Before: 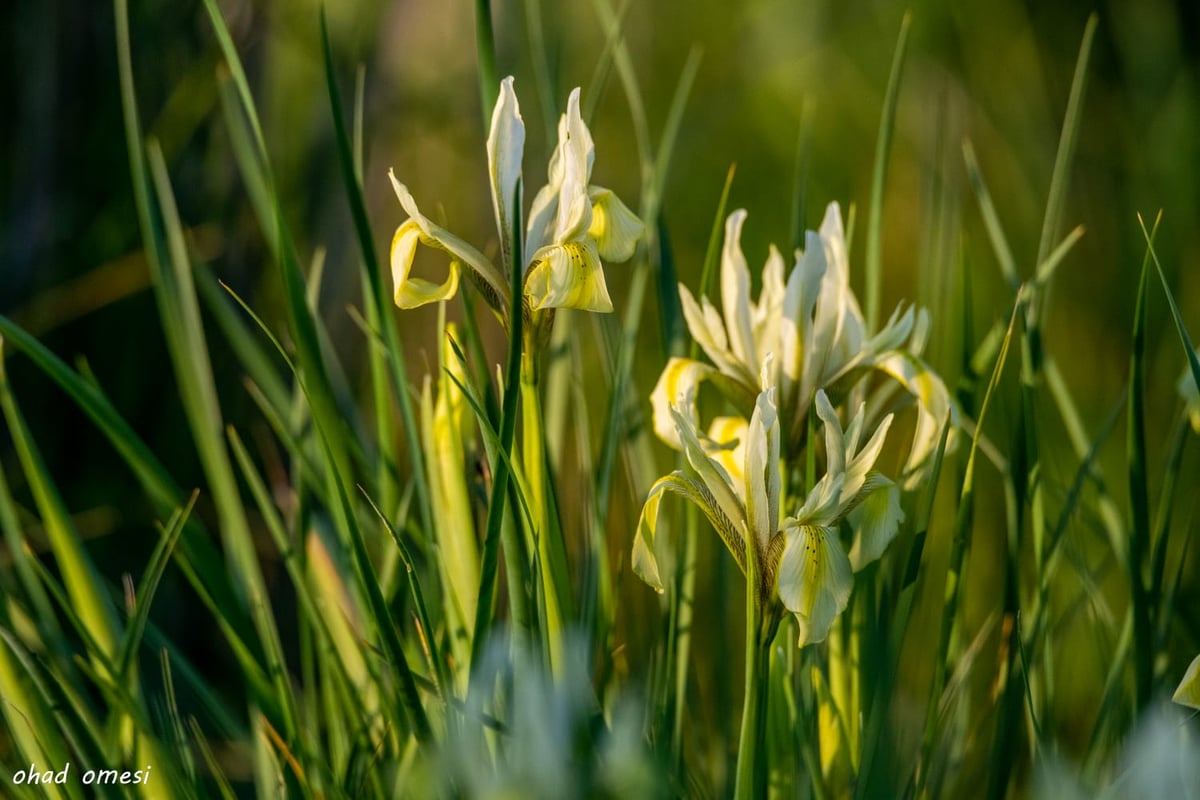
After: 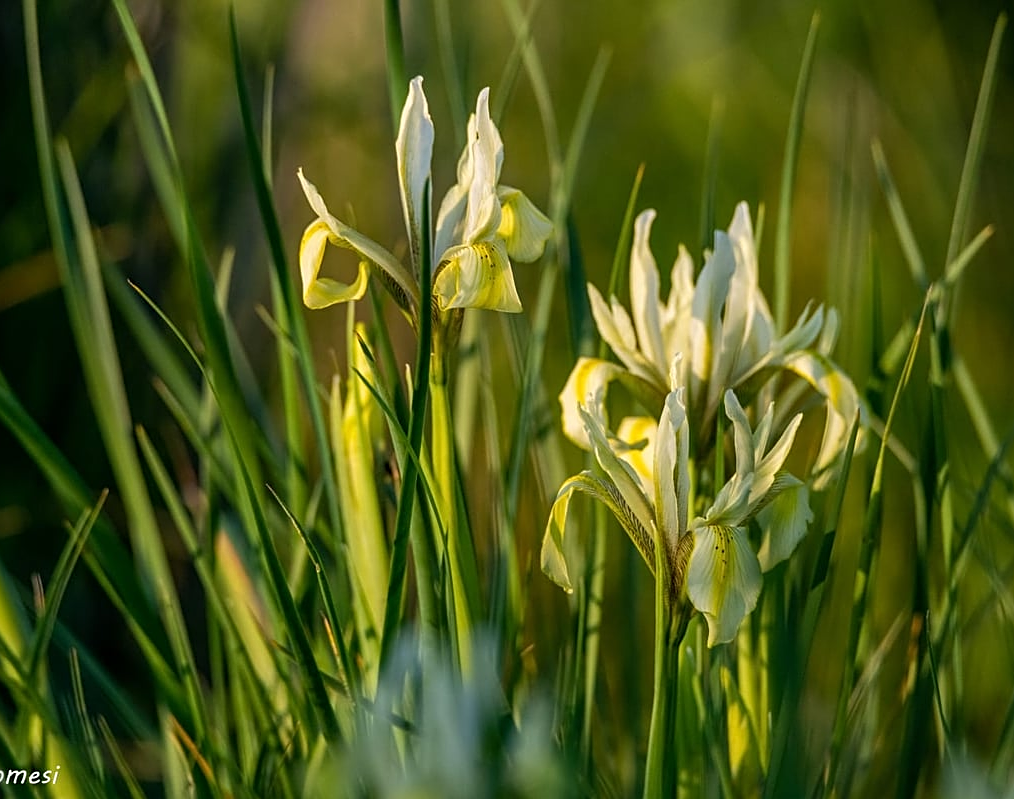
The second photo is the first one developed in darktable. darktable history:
sharpen: on, module defaults
crop: left 7.637%, right 7.851%
